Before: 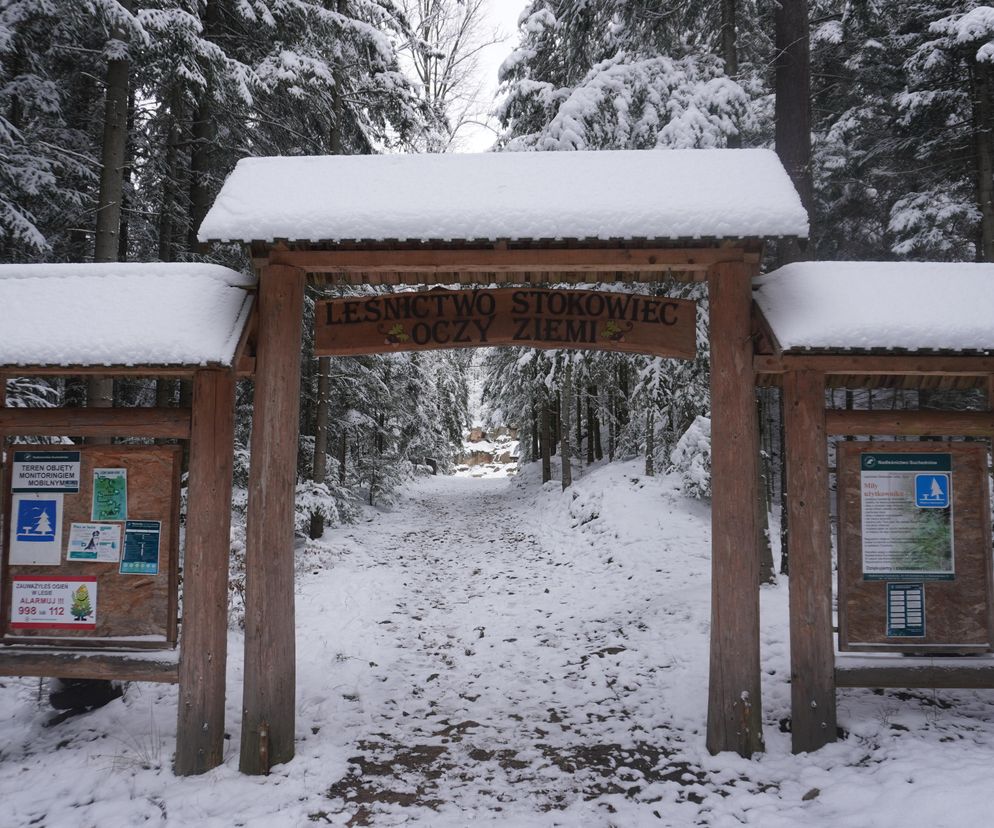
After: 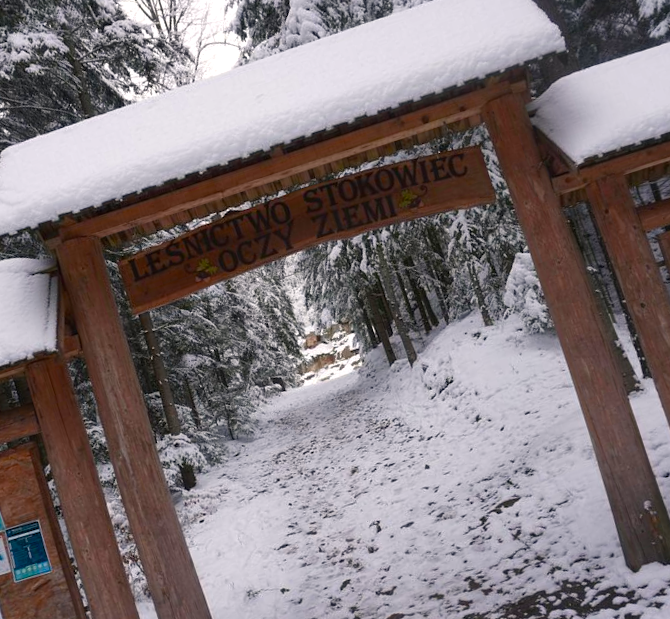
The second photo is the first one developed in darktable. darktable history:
color balance rgb: highlights gain › chroma 1.074%, highlights gain › hue 52.76°, perceptual saturation grading › global saturation 34.648%, perceptual saturation grading › highlights -29.8%, perceptual saturation grading › shadows 34.605%, perceptual brilliance grading › highlights 5.095%, perceptual brilliance grading › shadows -9.293%
crop and rotate: angle 17.98°, left 6.793%, right 4.097%, bottom 1.155%
shadows and highlights: shadows 5.81, soften with gaussian
